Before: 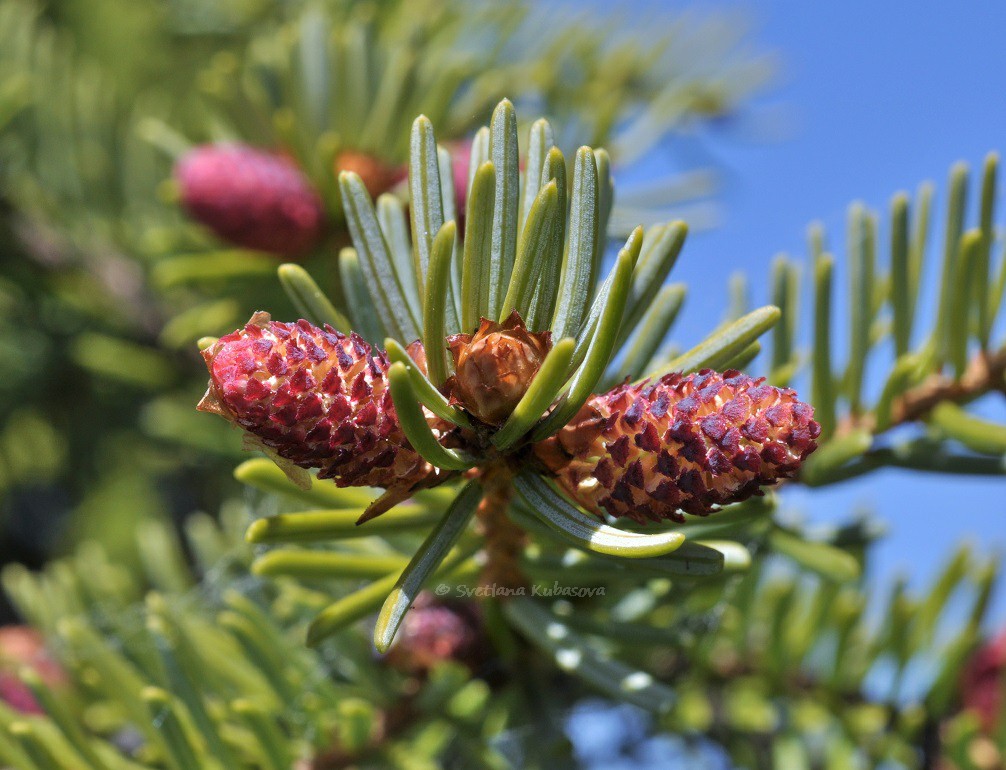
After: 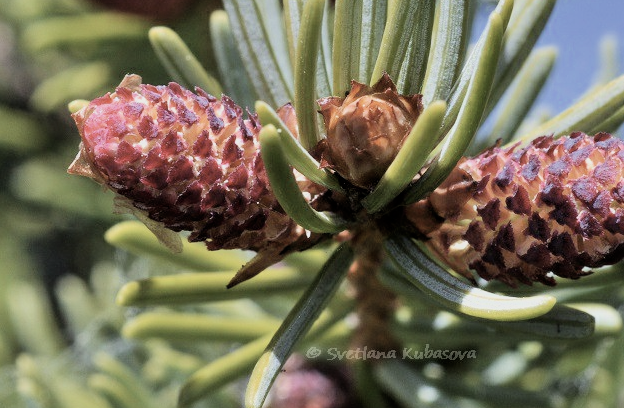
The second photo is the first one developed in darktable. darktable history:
filmic rgb: black relative exposure -7.65 EV, white relative exposure 4.56 EV, threshold 2.96 EV, hardness 3.61, contrast 1.061, color science v6 (2022), enable highlight reconstruction true
exposure: black level correction 0.001, exposure 0.499 EV, compensate exposure bias true, compensate highlight preservation false
crop: left 12.869%, top 30.906%, right 24.728%, bottom 15.99%
contrast brightness saturation: contrast 0.096, saturation -0.375
